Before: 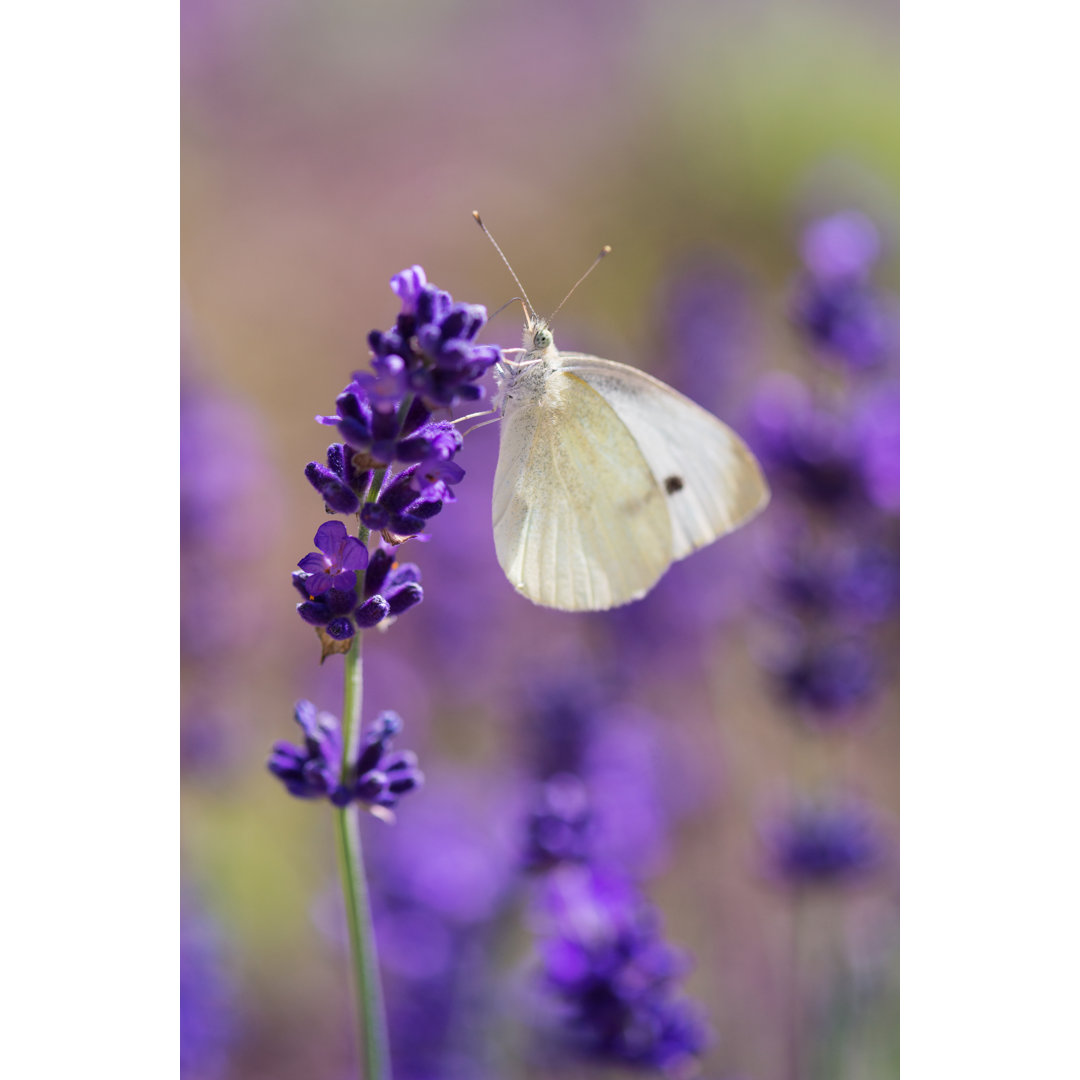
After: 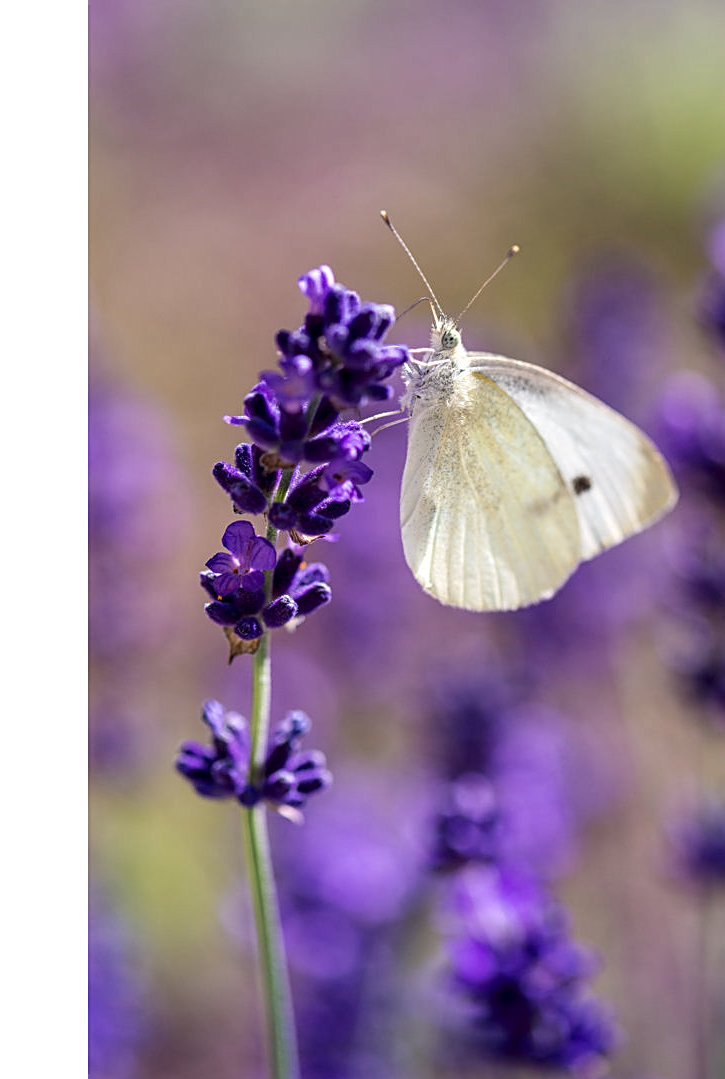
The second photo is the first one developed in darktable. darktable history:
crop and rotate: left 8.527%, right 24.302%
sharpen: on, module defaults
local contrast: detail 142%
